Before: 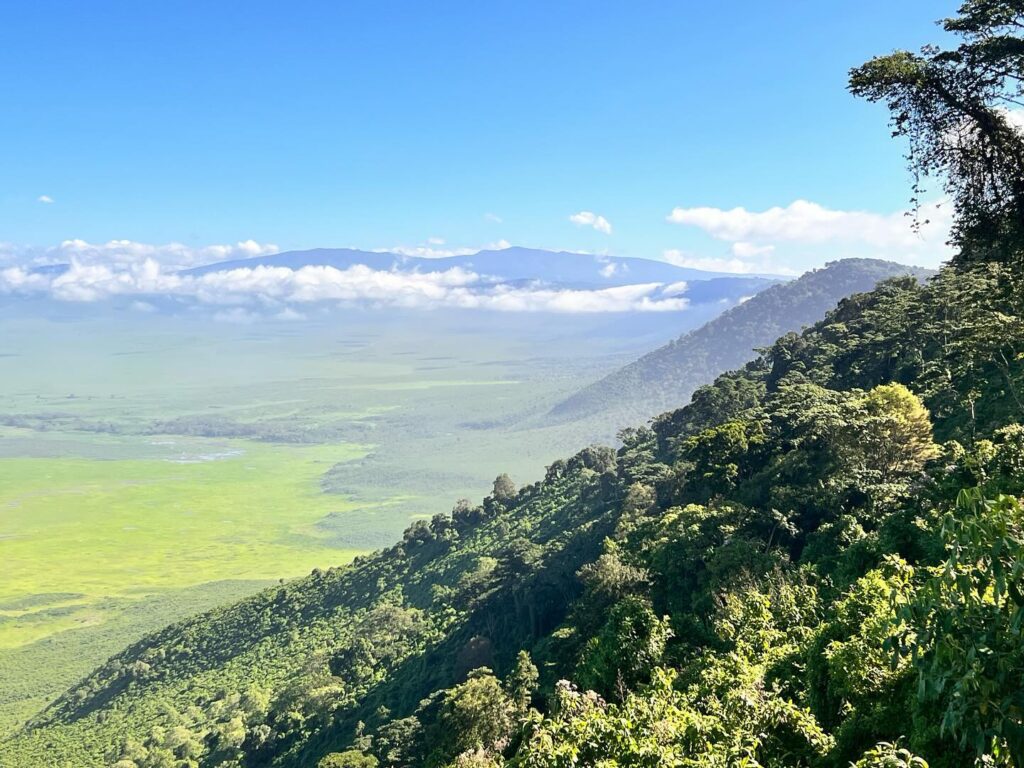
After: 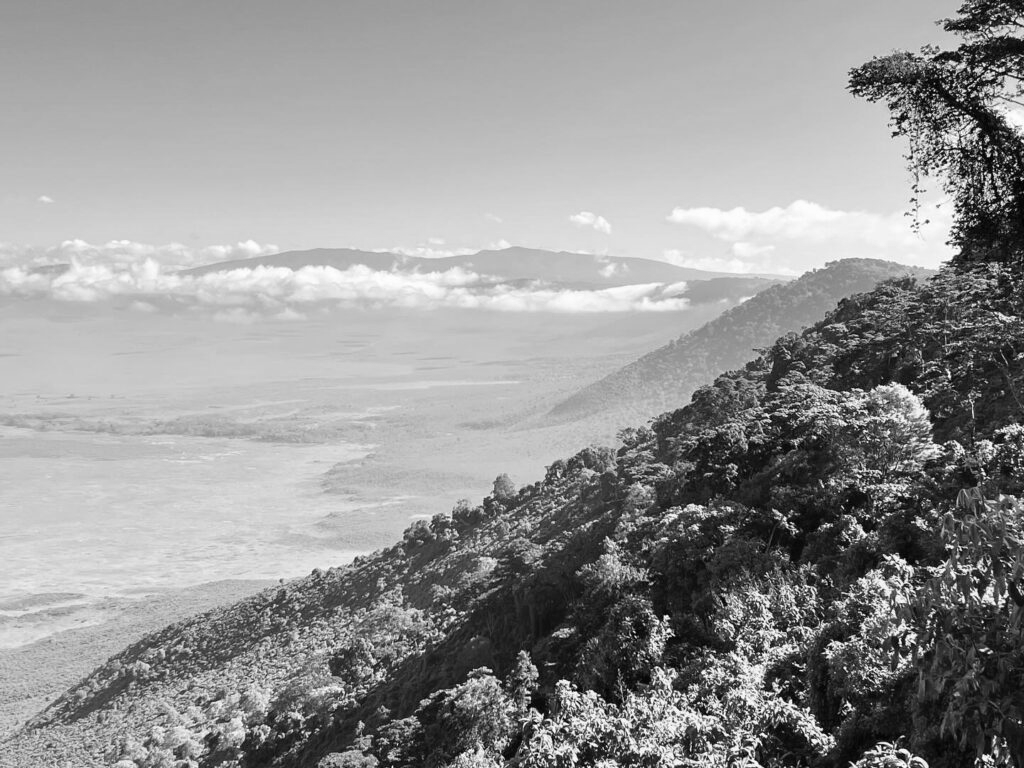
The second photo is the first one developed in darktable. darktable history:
color calibration: output gray [0.714, 0.278, 0, 0], illuminant as shot in camera, x 0.358, y 0.373, temperature 4628.91 K
